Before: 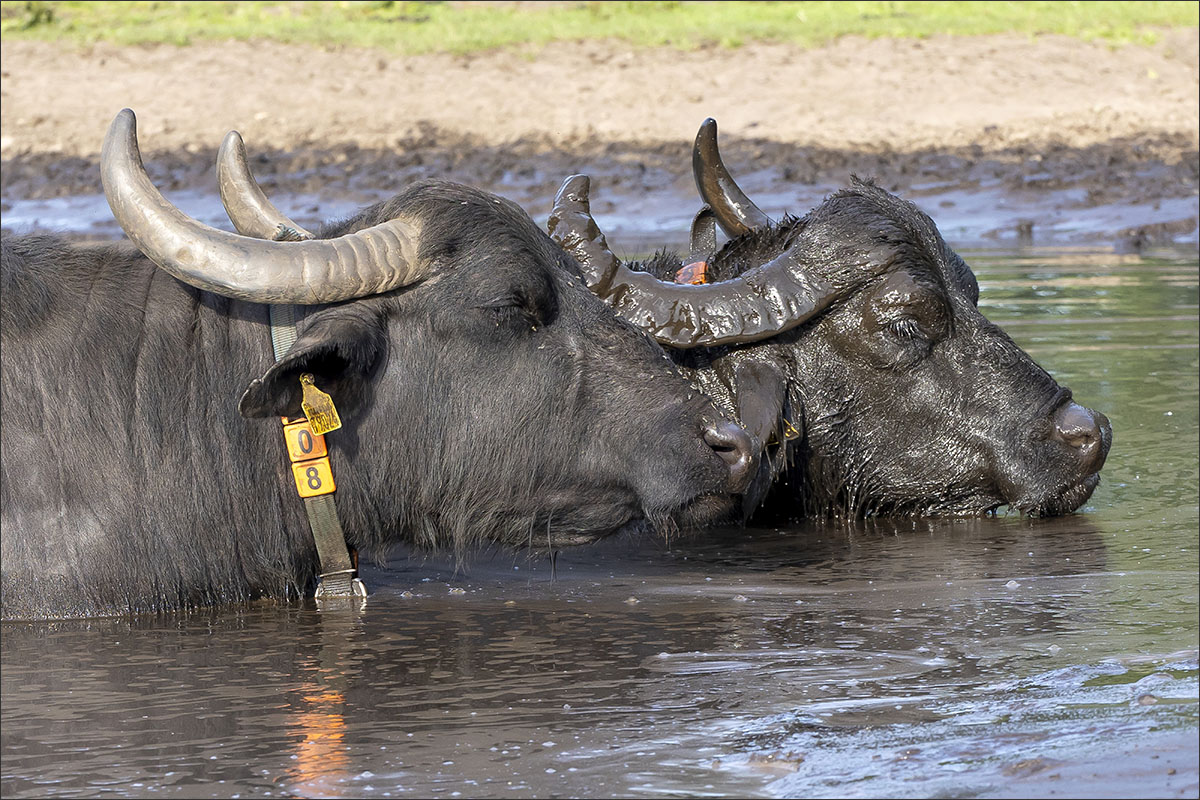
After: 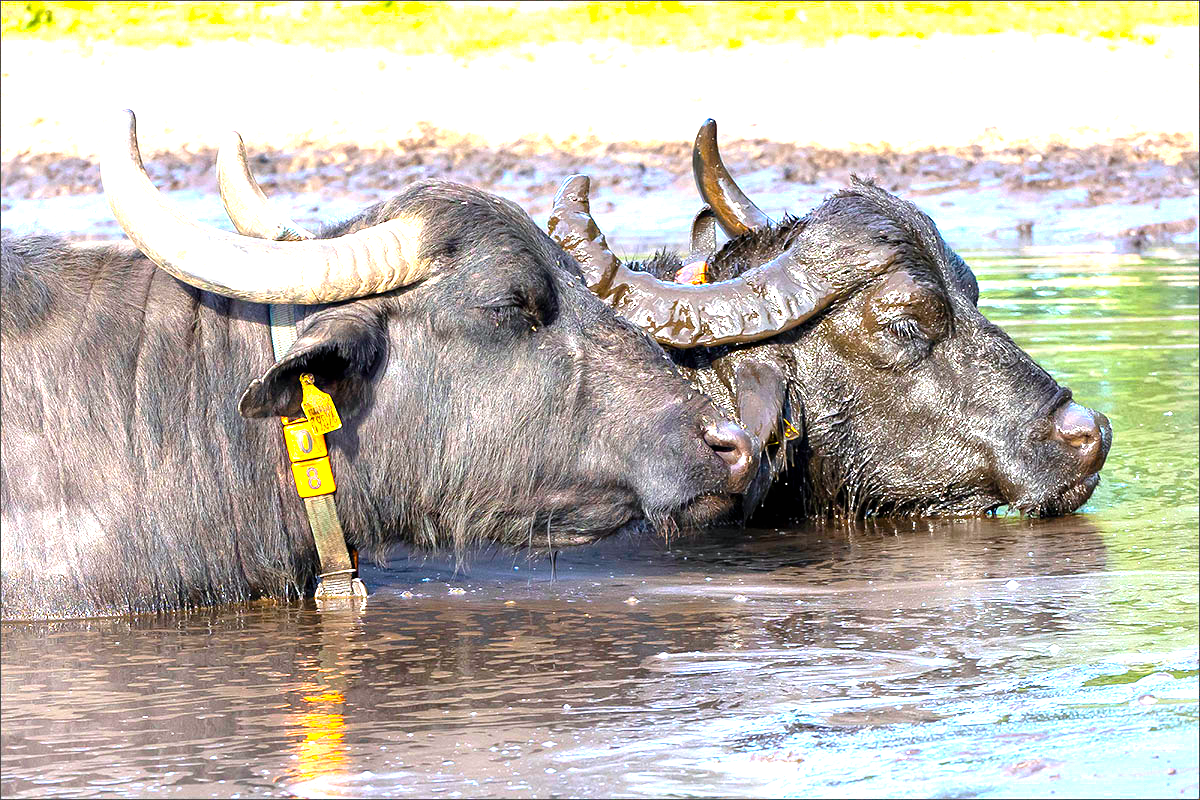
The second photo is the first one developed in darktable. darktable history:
white balance: red 0.988, blue 1.017
exposure: black level correction 0, exposure 1.4 EV, compensate highlight preservation false
color balance rgb: linear chroma grading › global chroma 50%, perceptual saturation grading › global saturation 2.34%, global vibrance 6.64%, contrast 12.71%, saturation formula JzAzBz (2021)
